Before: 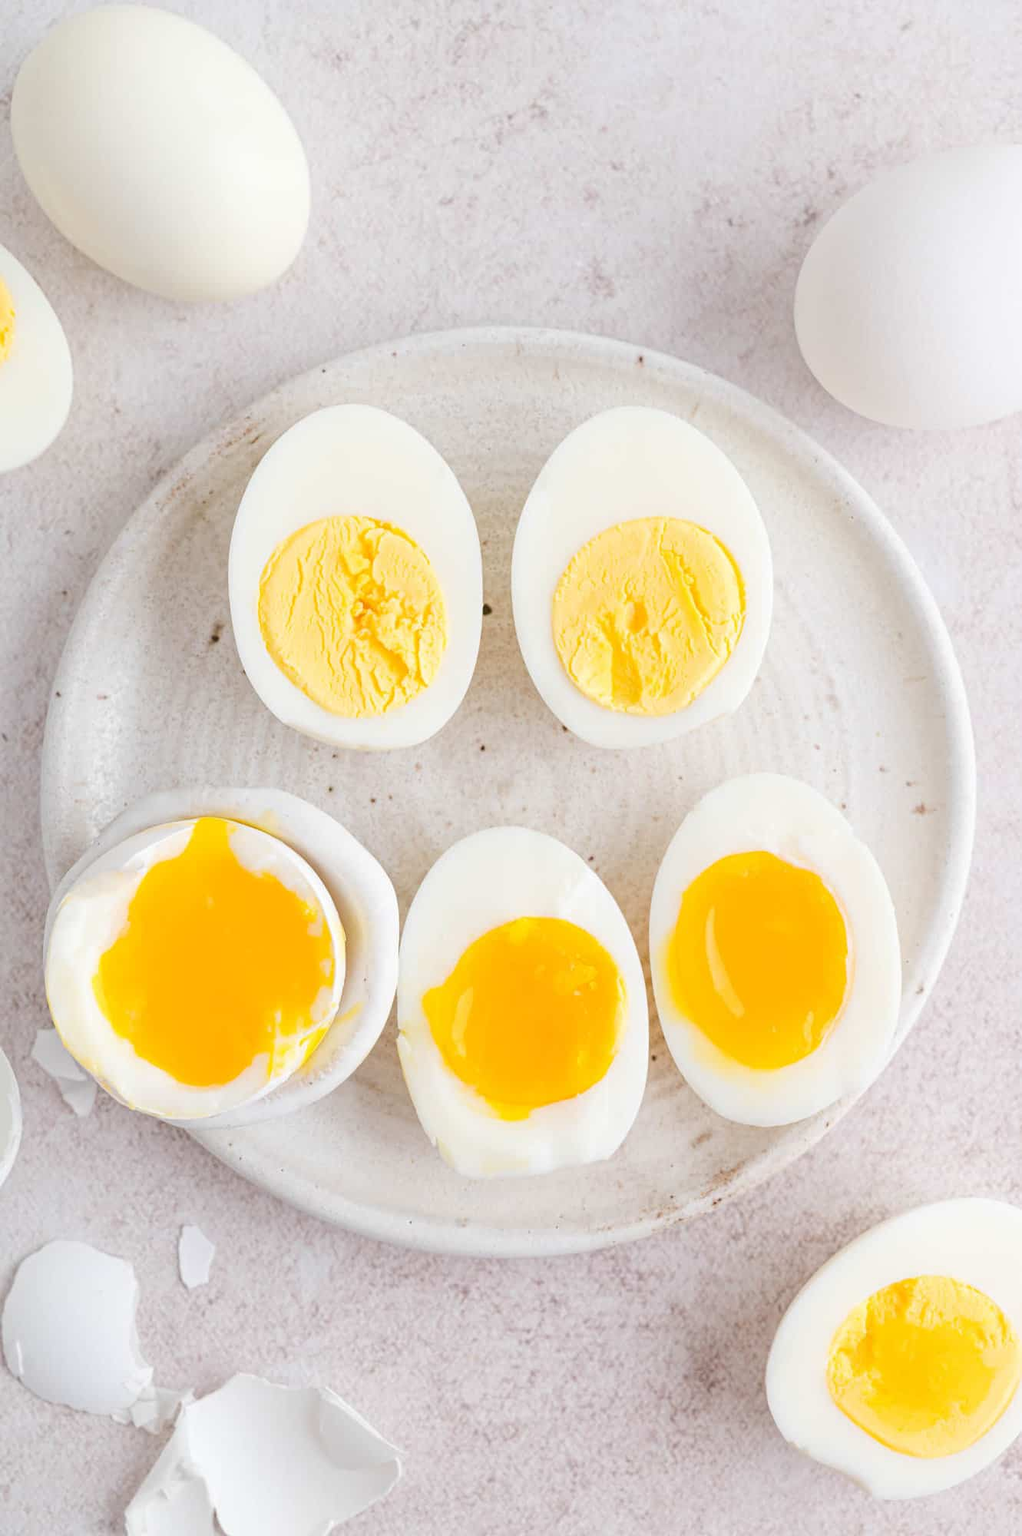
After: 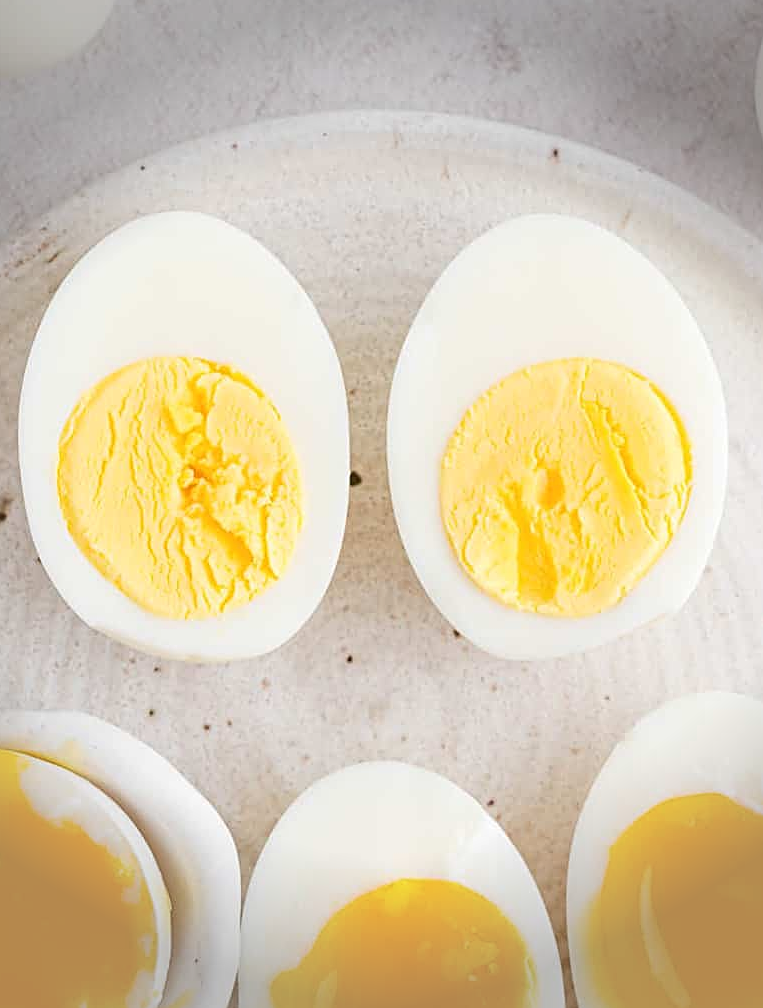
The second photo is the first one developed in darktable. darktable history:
sharpen: on, module defaults
vignetting: fall-off start 90.21%, fall-off radius 38.72%, brightness -0.459, saturation -0.297, width/height ratio 1.223, shape 1.29
crop: left 21.036%, top 15.791%, right 21.595%, bottom 33.772%
contrast brightness saturation: contrast 0.072
